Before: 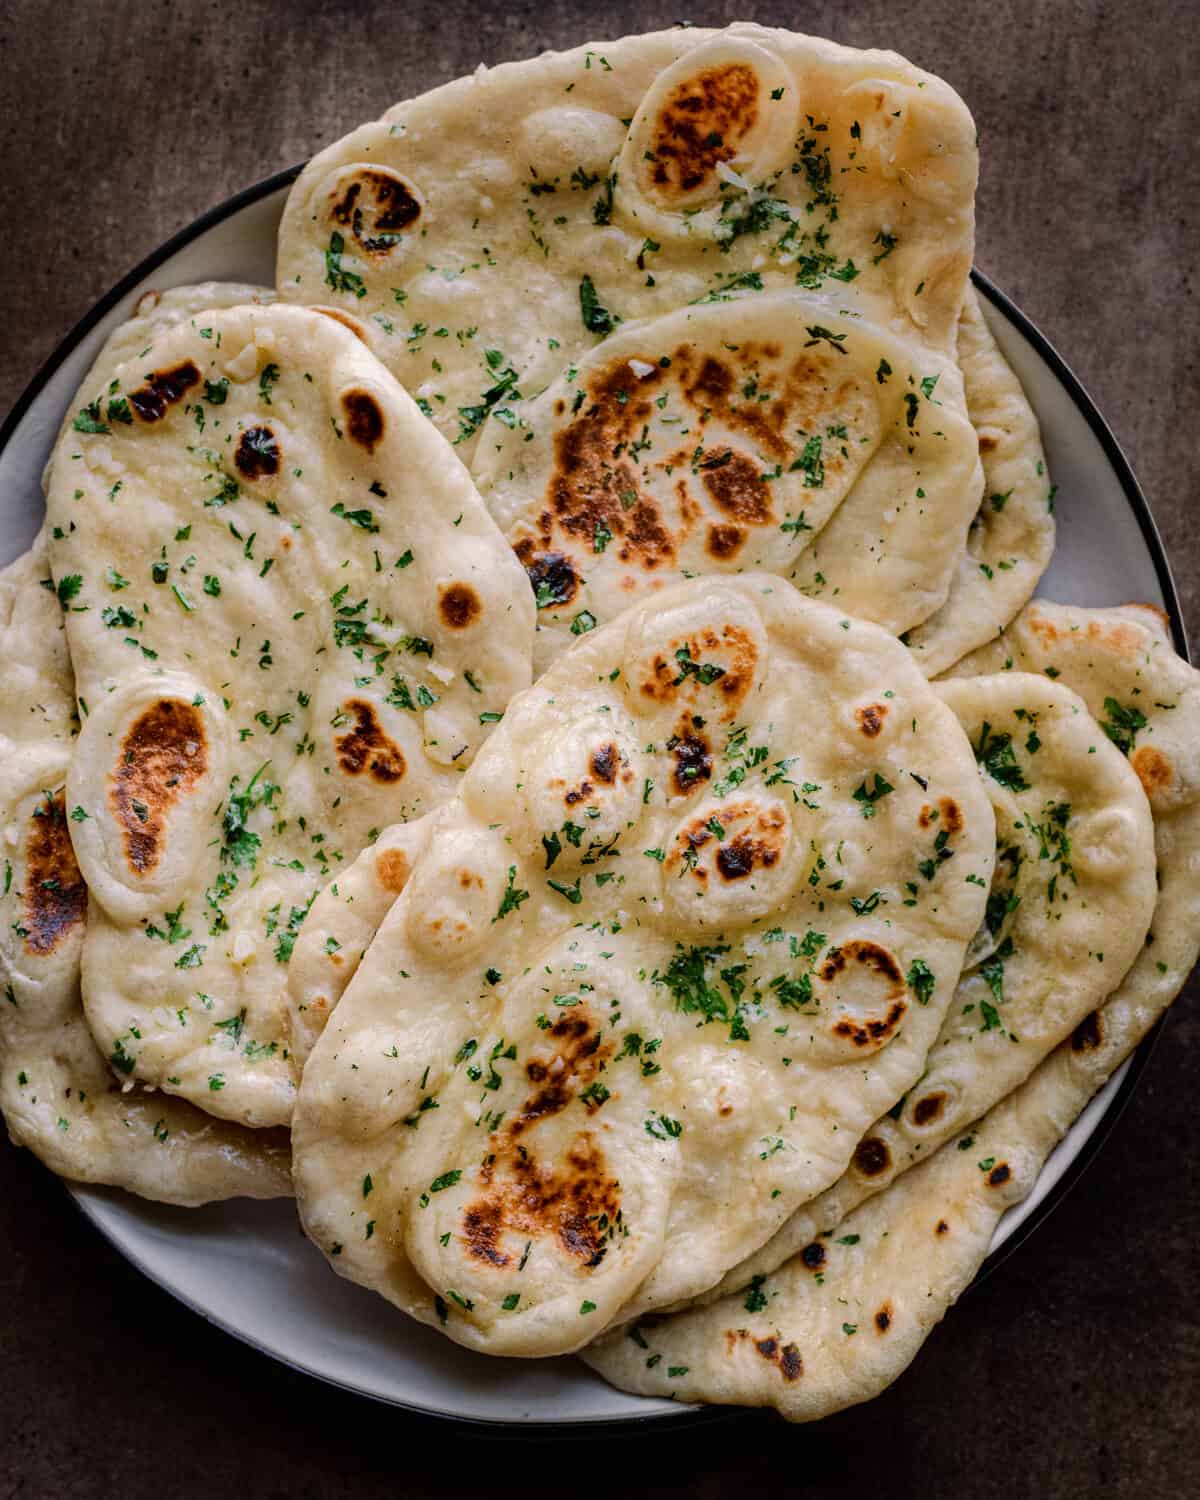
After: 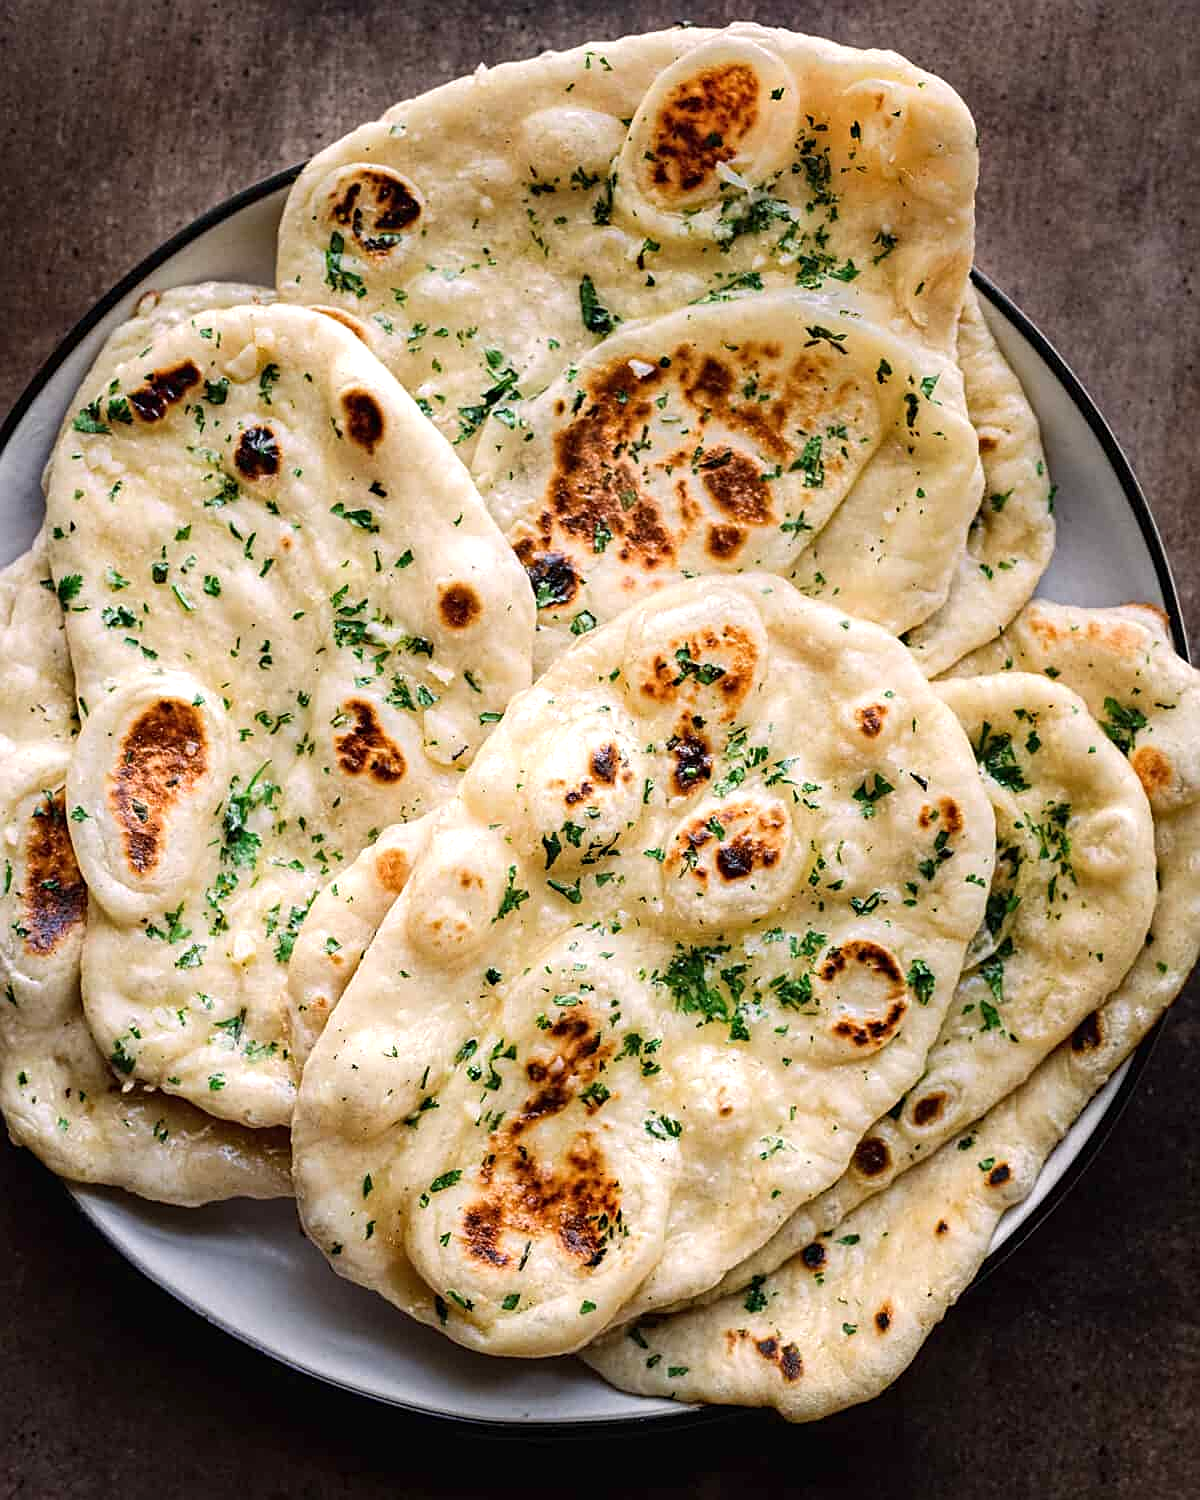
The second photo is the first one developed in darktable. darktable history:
exposure: black level correction 0, exposure 0.598 EV, compensate highlight preservation false
sharpen: on, module defaults
